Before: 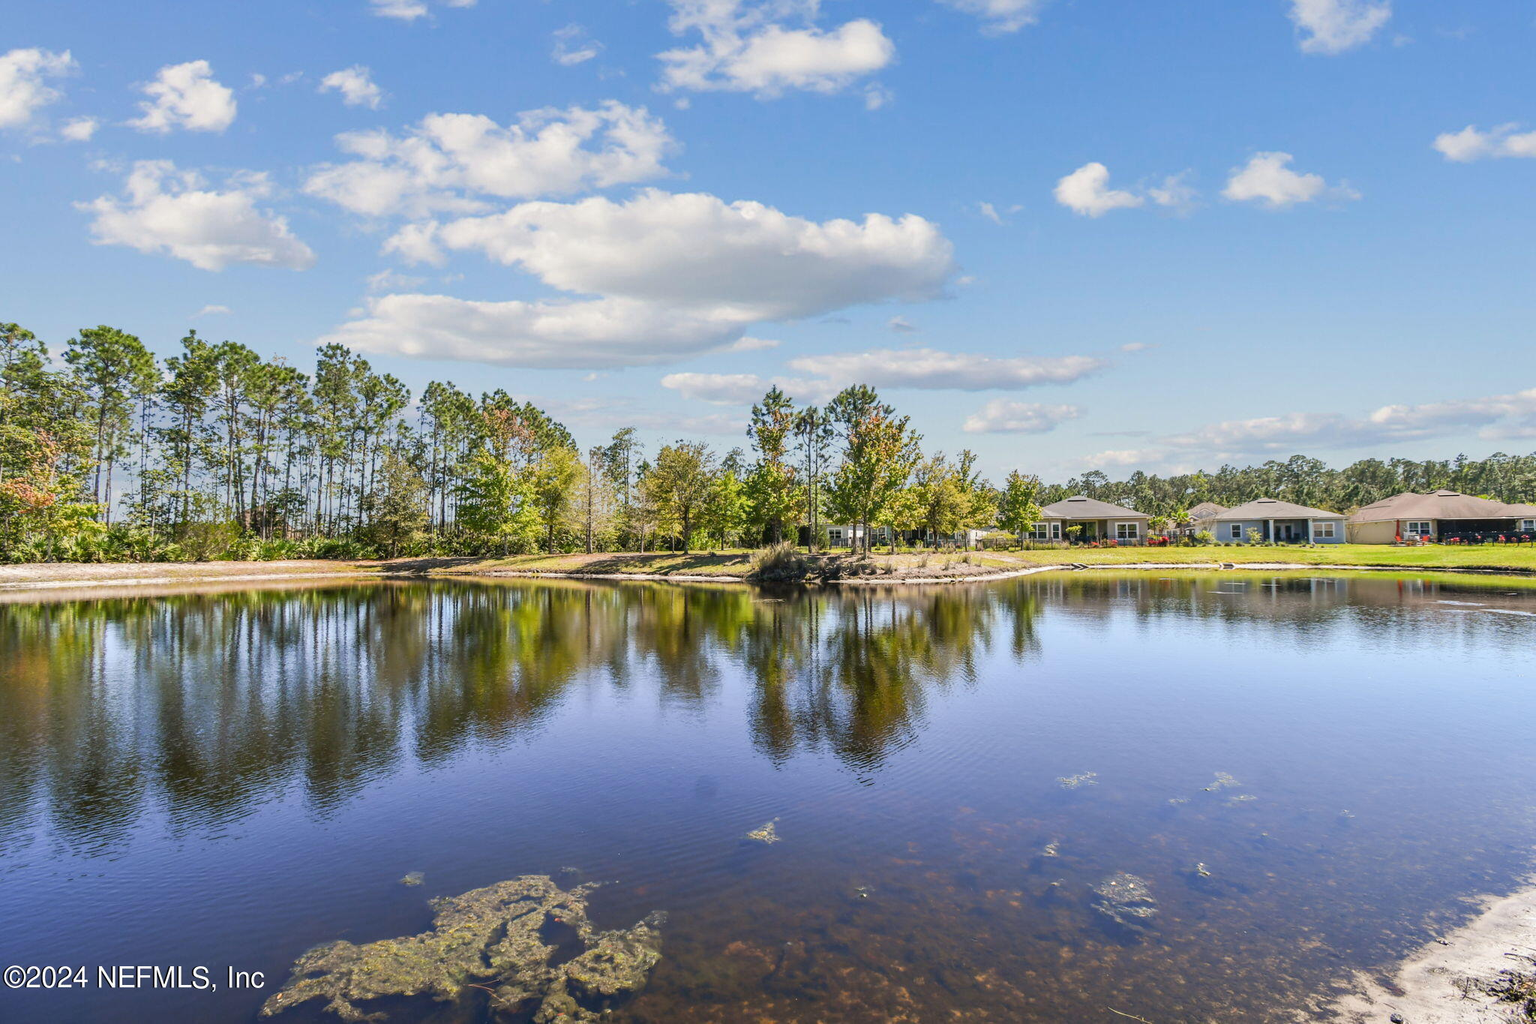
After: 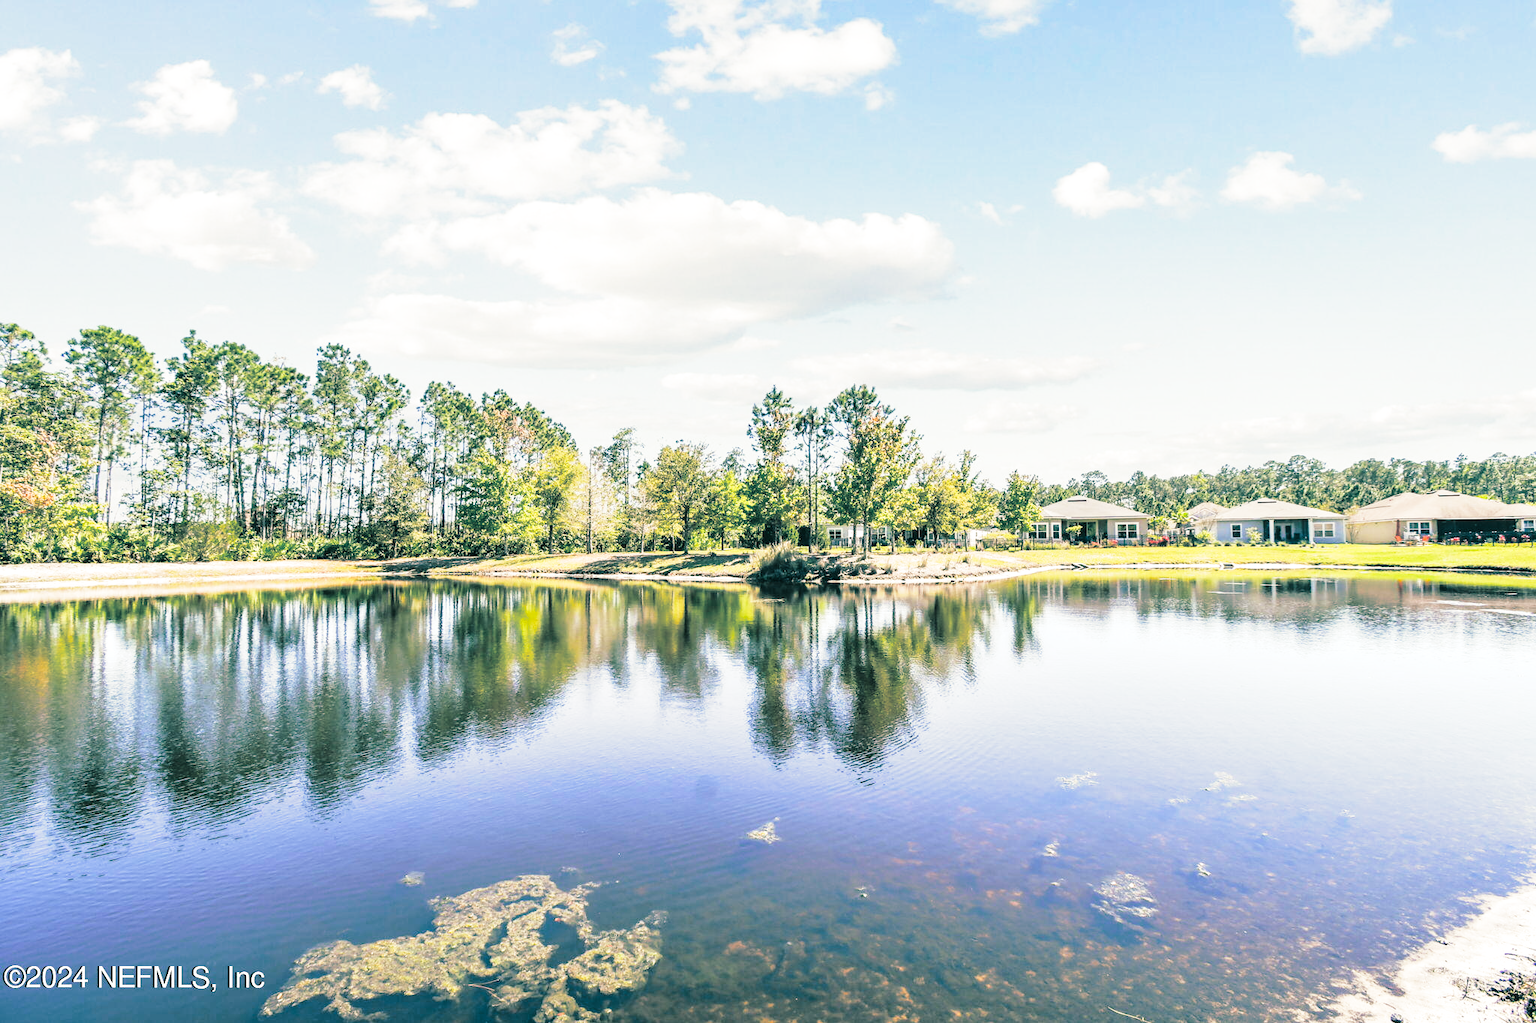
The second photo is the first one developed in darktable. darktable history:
exposure: exposure 0.4 EV, compensate highlight preservation false
split-toning: shadows › hue 186.43°, highlights › hue 49.29°, compress 30.29%
base curve: curves: ch0 [(0, 0) (0.028, 0.03) (0.121, 0.232) (0.46, 0.748) (0.859, 0.968) (1, 1)], preserve colors none
